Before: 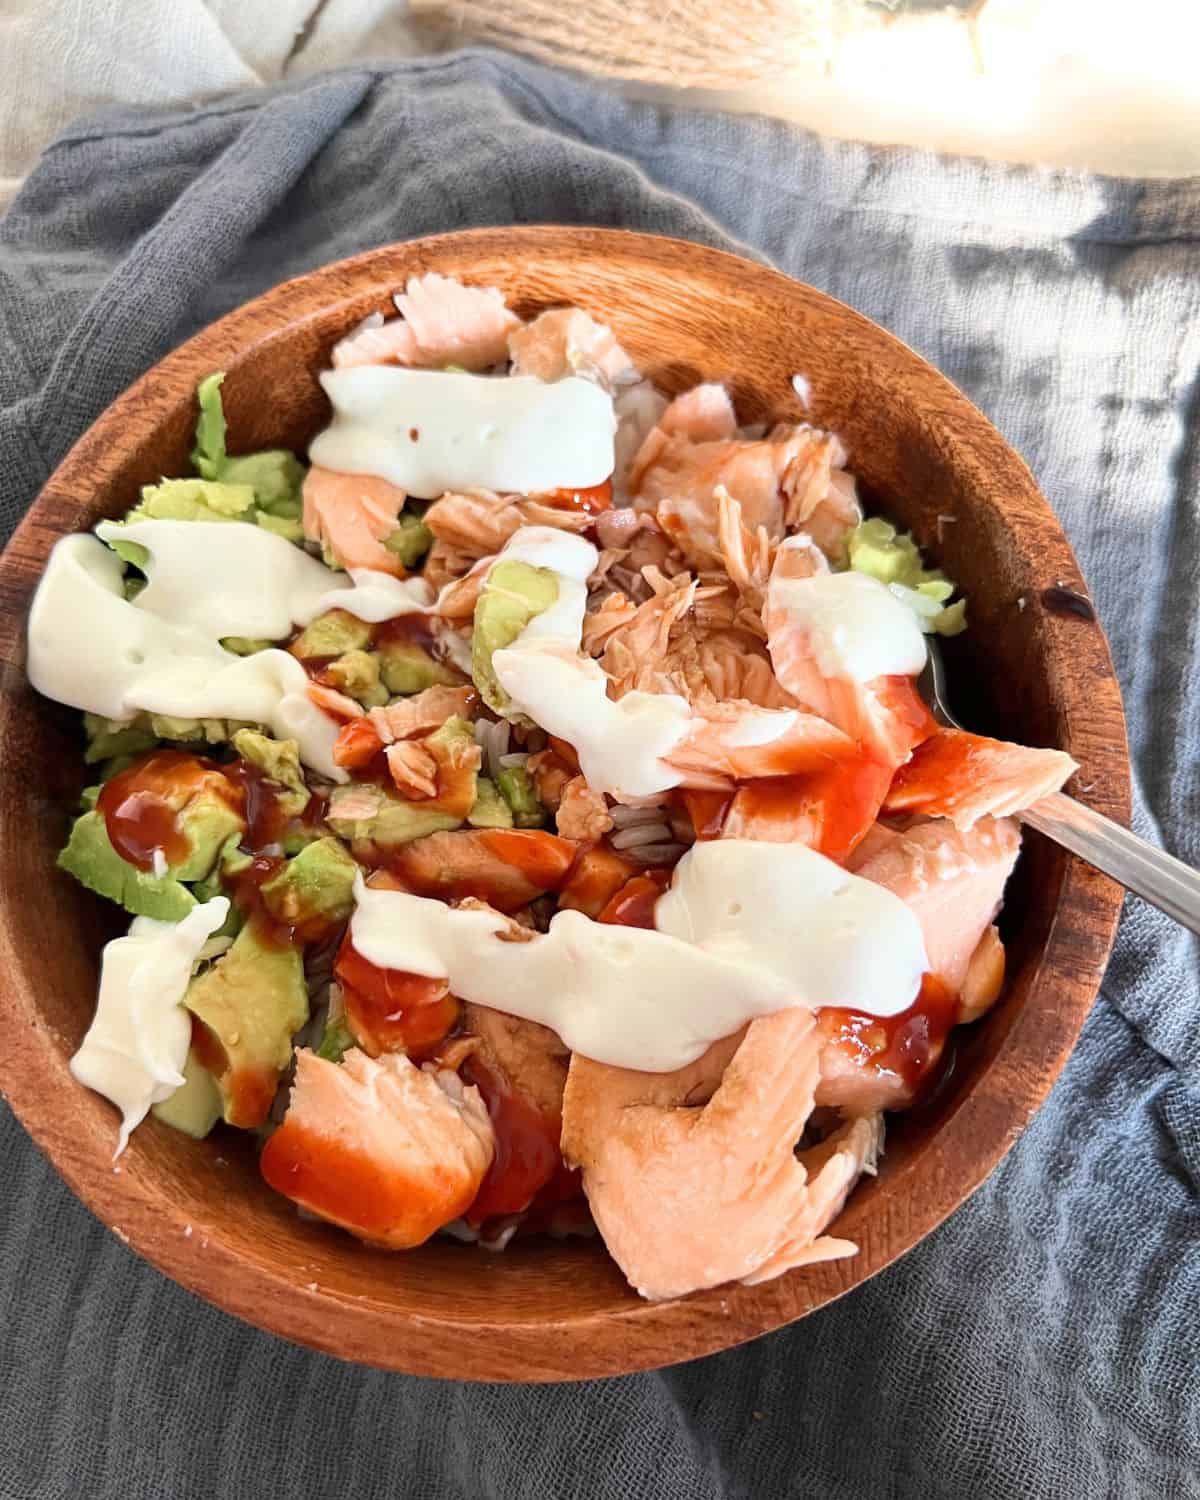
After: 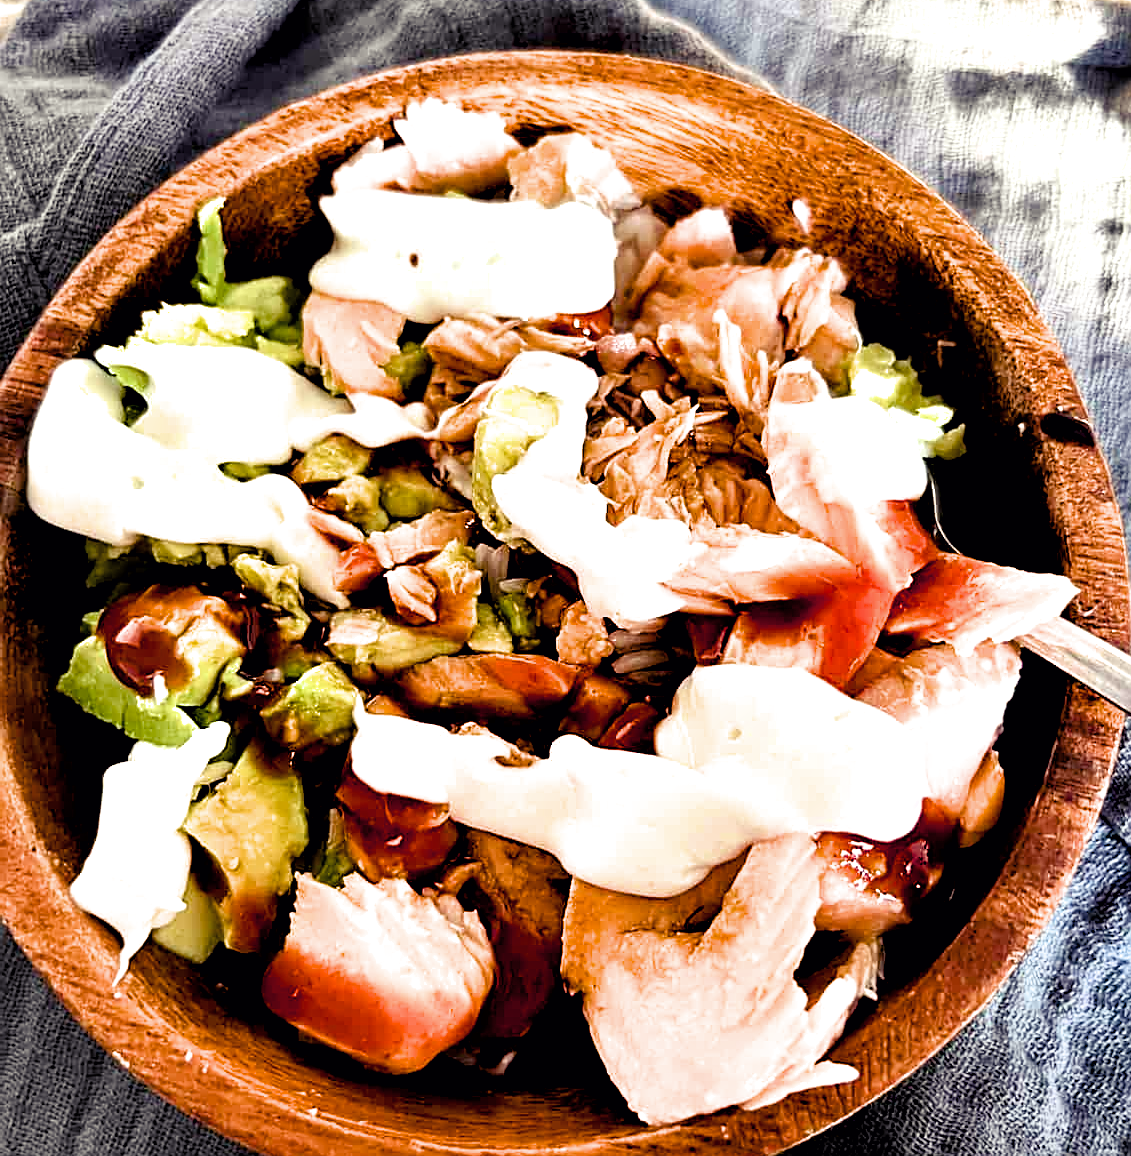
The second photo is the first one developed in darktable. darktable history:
sharpen: on, module defaults
shadows and highlights: shadows 25, highlights -25
crop and rotate: angle 0.03°, top 11.643%, right 5.651%, bottom 11.189%
exposure: black level correction 0.001, exposure 0.14 EV, compensate highlight preservation false
filmic rgb: black relative exposure -11.35 EV, white relative exposure 3.22 EV, hardness 6.76, color science v6 (2022)
color balance rgb: shadows lift › luminance -21.66%, shadows lift › chroma 6.57%, shadows lift › hue 270°, power › chroma 0.68%, power › hue 60°, highlights gain › luminance 6.08%, highlights gain › chroma 1.33%, highlights gain › hue 90°, global offset › luminance -0.87%, perceptual saturation grading › global saturation 26.86%, perceptual saturation grading › highlights -28.39%, perceptual saturation grading › mid-tones 15.22%, perceptual saturation grading › shadows 33.98%, perceptual brilliance grading › highlights 10%, perceptual brilliance grading › mid-tones 5%
contrast equalizer: octaves 7, y [[0.609, 0.611, 0.615, 0.613, 0.607, 0.603], [0.504, 0.498, 0.496, 0.499, 0.506, 0.516], [0 ×6], [0 ×6], [0 ×6]]
